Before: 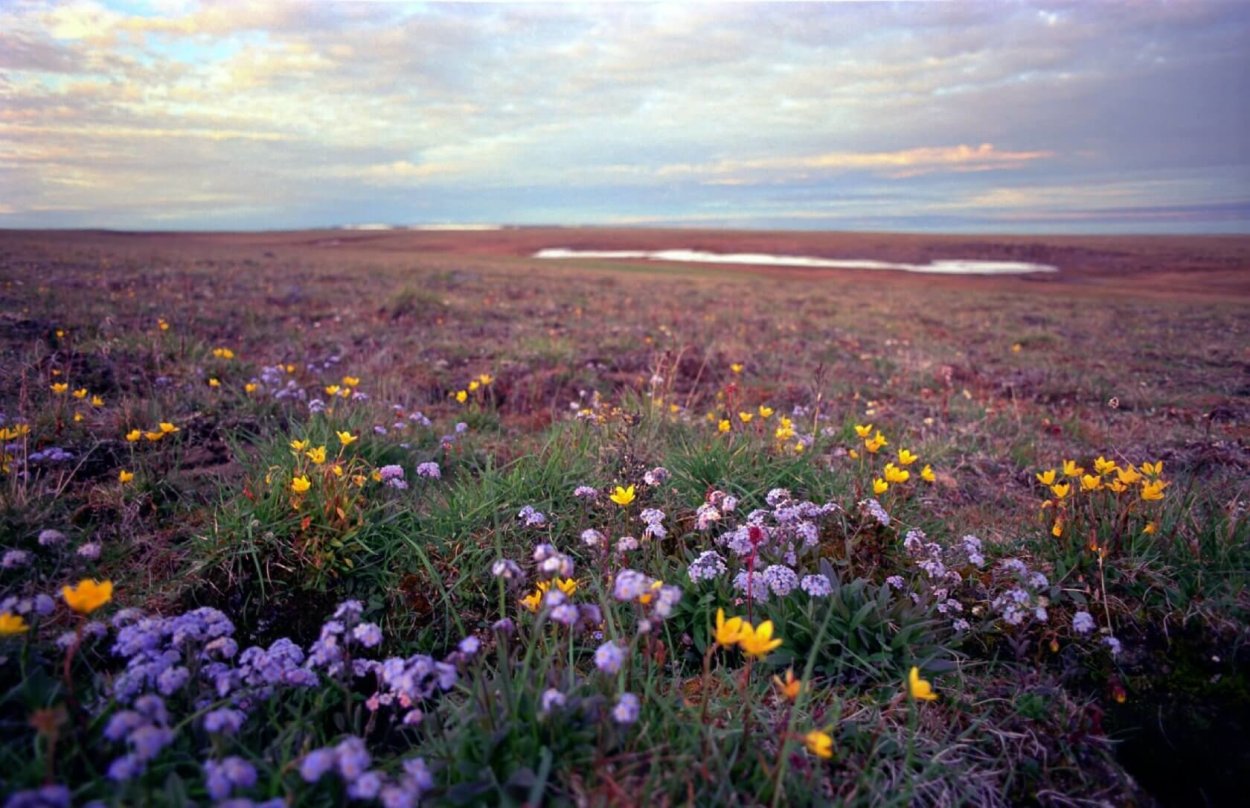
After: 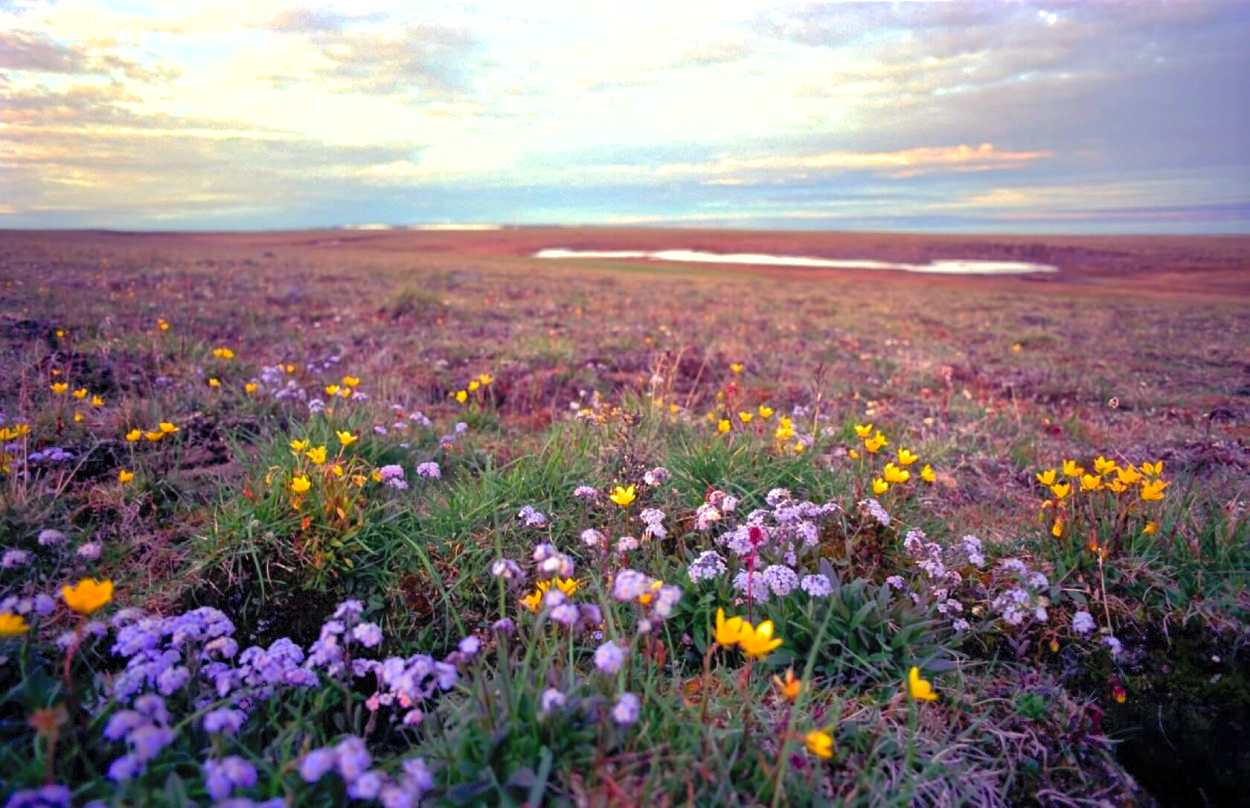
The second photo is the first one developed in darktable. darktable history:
shadows and highlights: on, module defaults
tone equalizer: -8 EV -0.402 EV, -7 EV -0.416 EV, -6 EV -0.315 EV, -5 EV -0.193 EV, -3 EV 0.211 EV, -2 EV 0.345 EV, -1 EV 0.381 EV, +0 EV 0.441 EV, edges refinement/feathering 500, mask exposure compensation -1.57 EV, preserve details no
color balance rgb: power › hue 60.02°, highlights gain › luminance 5.872%, highlights gain › chroma 2.563%, highlights gain › hue 88.14°, linear chroma grading › global chroma 0.455%, perceptual saturation grading › global saturation 20.492%, perceptual saturation grading › highlights -19.893%, perceptual saturation grading › shadows 29.311%, global vibrance 14.17%
contrast brightness saturation: brightness 0.129
